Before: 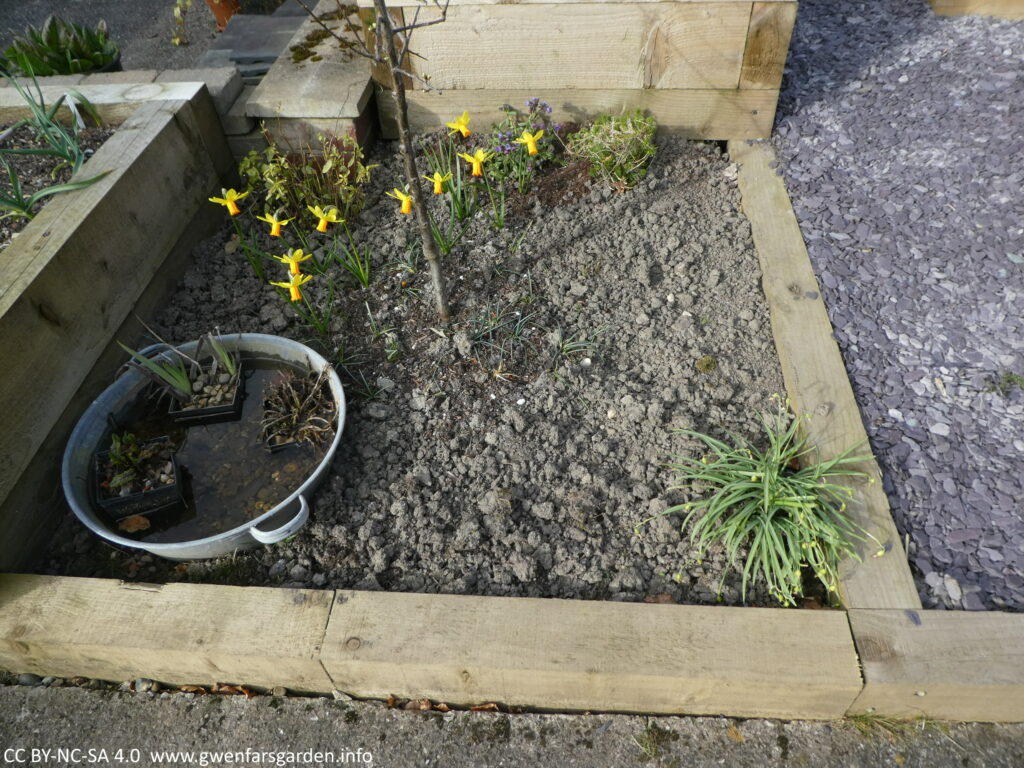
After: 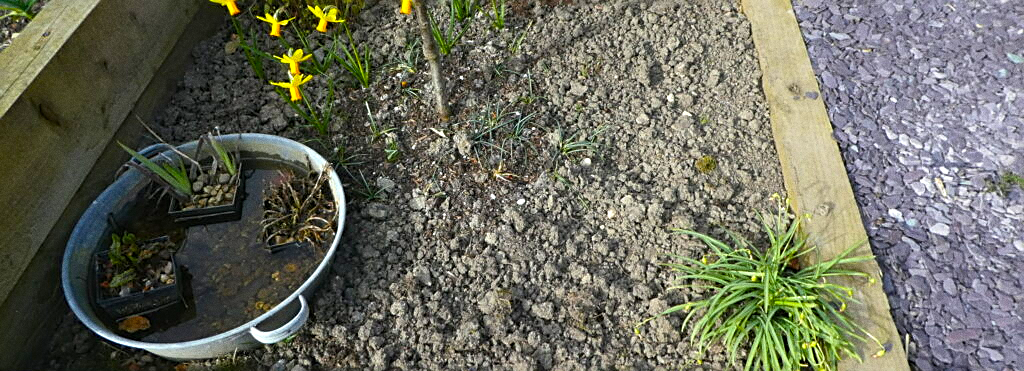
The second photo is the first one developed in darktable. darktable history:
sharpen: on, module defaults
tone equalizer: on, module defaults
color balance rgb: perceptual saturation grading › global saturation 36%, perceptual brilliance grading › global brilliance 10%, global vibrance 20%
crop and rotate: top 26.056%, bottom 25.543%
grain: coarseness 0.47 ISO
